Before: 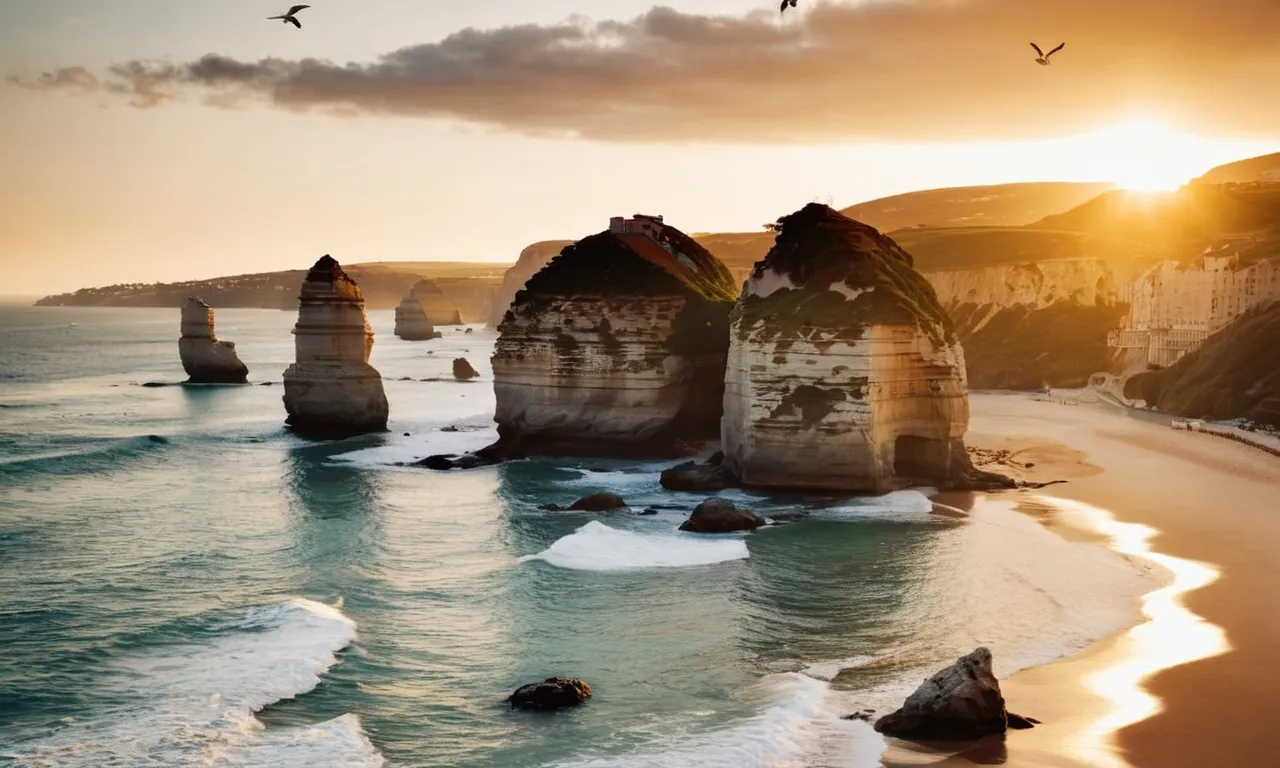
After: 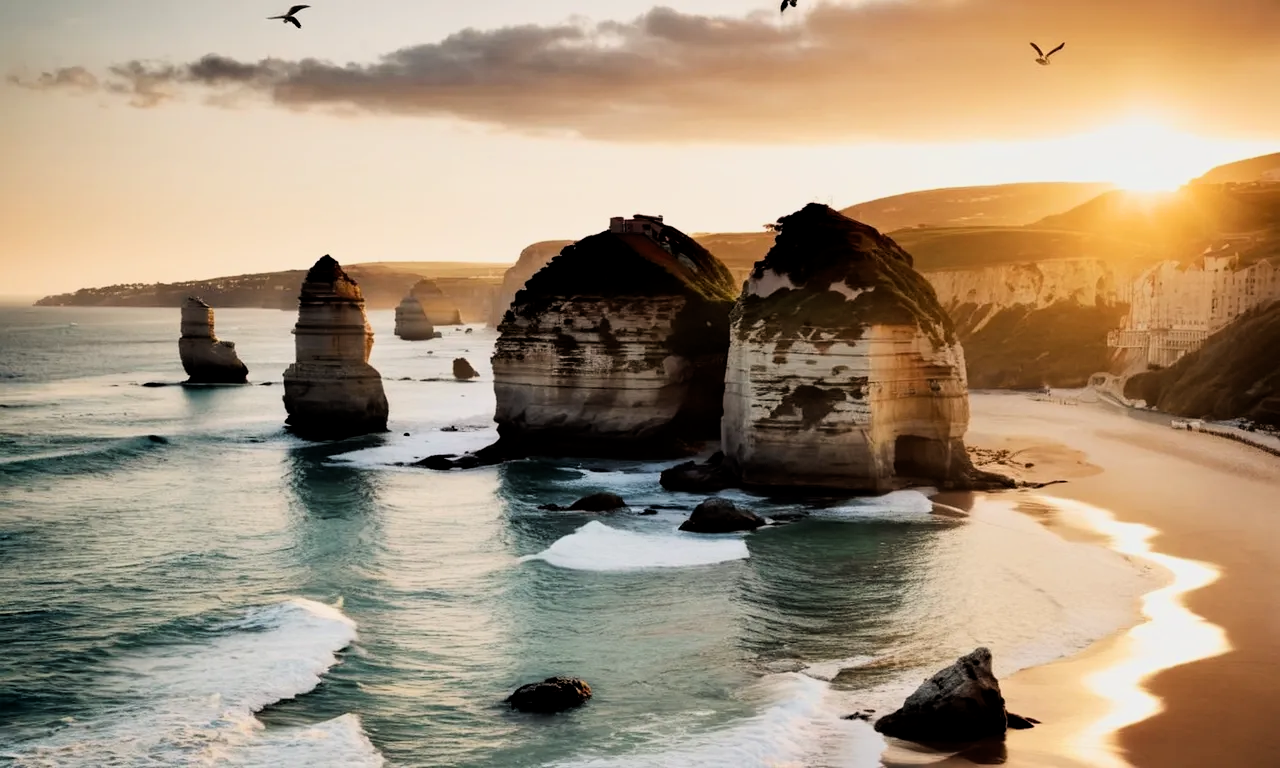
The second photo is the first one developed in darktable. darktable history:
filmic rgb: middle gray luminance 9.84%, black relative exposure -8.64 EV, white relative exposure 3.32 EV, target black luminance 0%, hardness 5.21, latitude 44.56%, contrast 1.309, highlights saturation mix 4.67%, shadows ↔ highlights balance 23.84%, color science v6 (2022)
